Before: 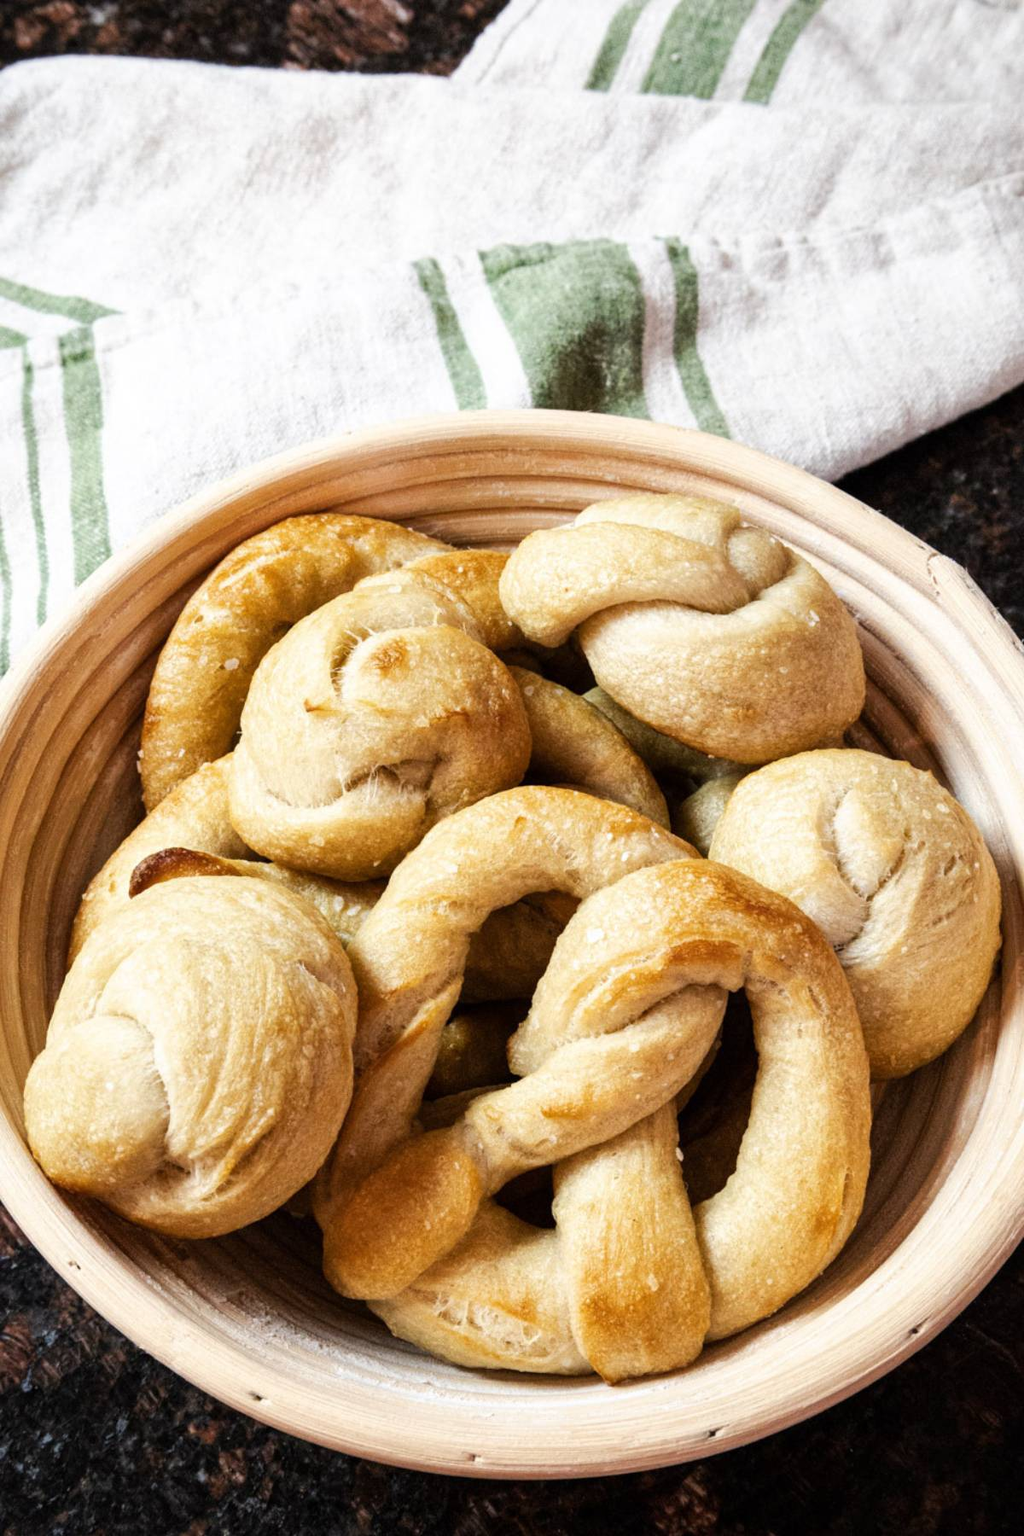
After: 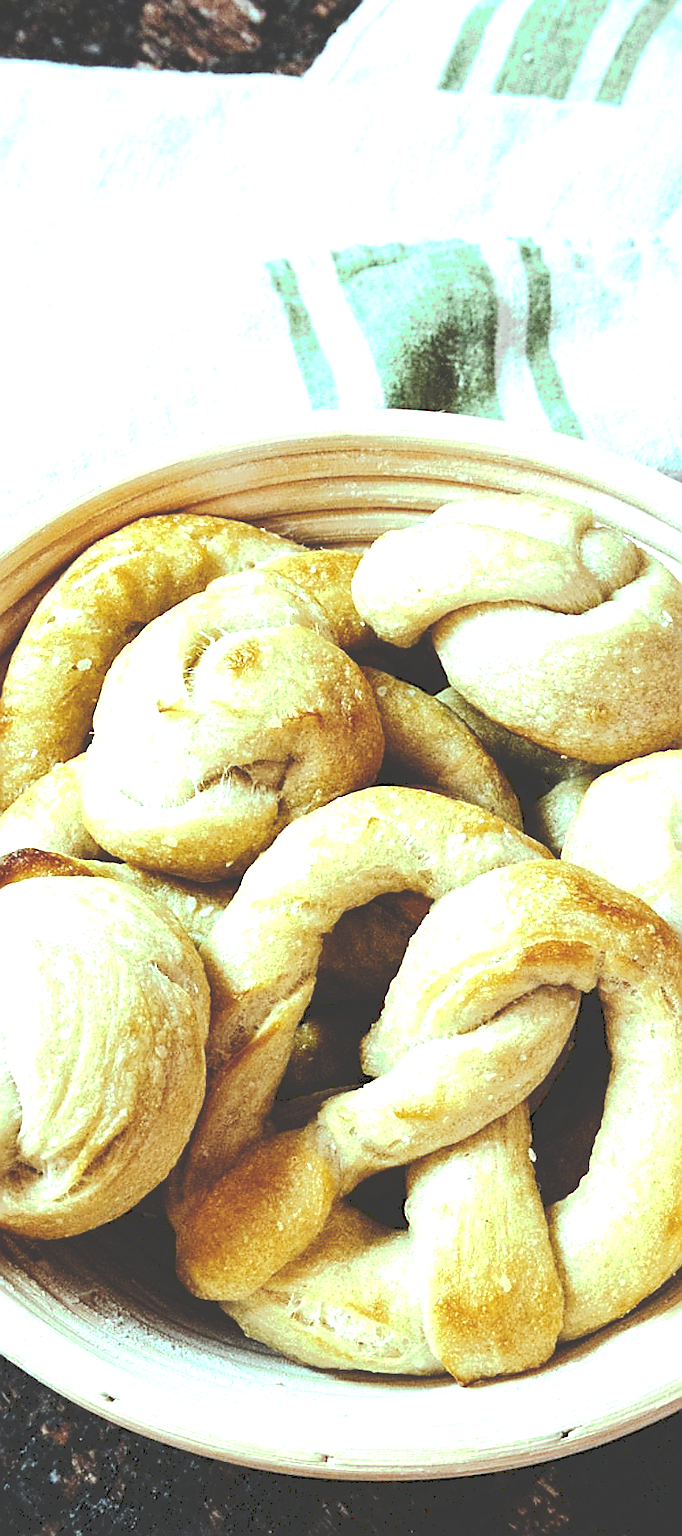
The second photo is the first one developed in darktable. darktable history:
crop and rotate: left 14.436%, right 18.898%
tone curve: curves: ch0 [(0, 0) (0.003, 0.241) (0.011, 0.241) (0.025, 0.242) (0.044, 0.246) (0.069, 0.25) (0.1, 0.251) (0.136, 0.256) (0.177, 0.275) (0.224, 0.293) (0.277, 0.326) (0.335, 0.38) (0.399, 0.449) (0.468, 0.525) (0.543, 0.606) (0.623, 0.683) (0.709, 0.751) (0.801, 0.824) (0.898, 0.871) (1, 1)], preserve colors none
sharpen: radius 1.4, amount 1.25, threshold 0.7
color balance: mode lift, gamma, gain (sRGB), lift [0.997, 0.979, 1.021, 1.011], gamma [1, 1.084, 0.916, 0.998], gain [1, 0.87, 1.13, 1.101], contrast 4.55%, contrast fulcrum 38.24%, output saturation 104.09%
exposure: exposure 0.74 EV, compensate highlight preservation false
